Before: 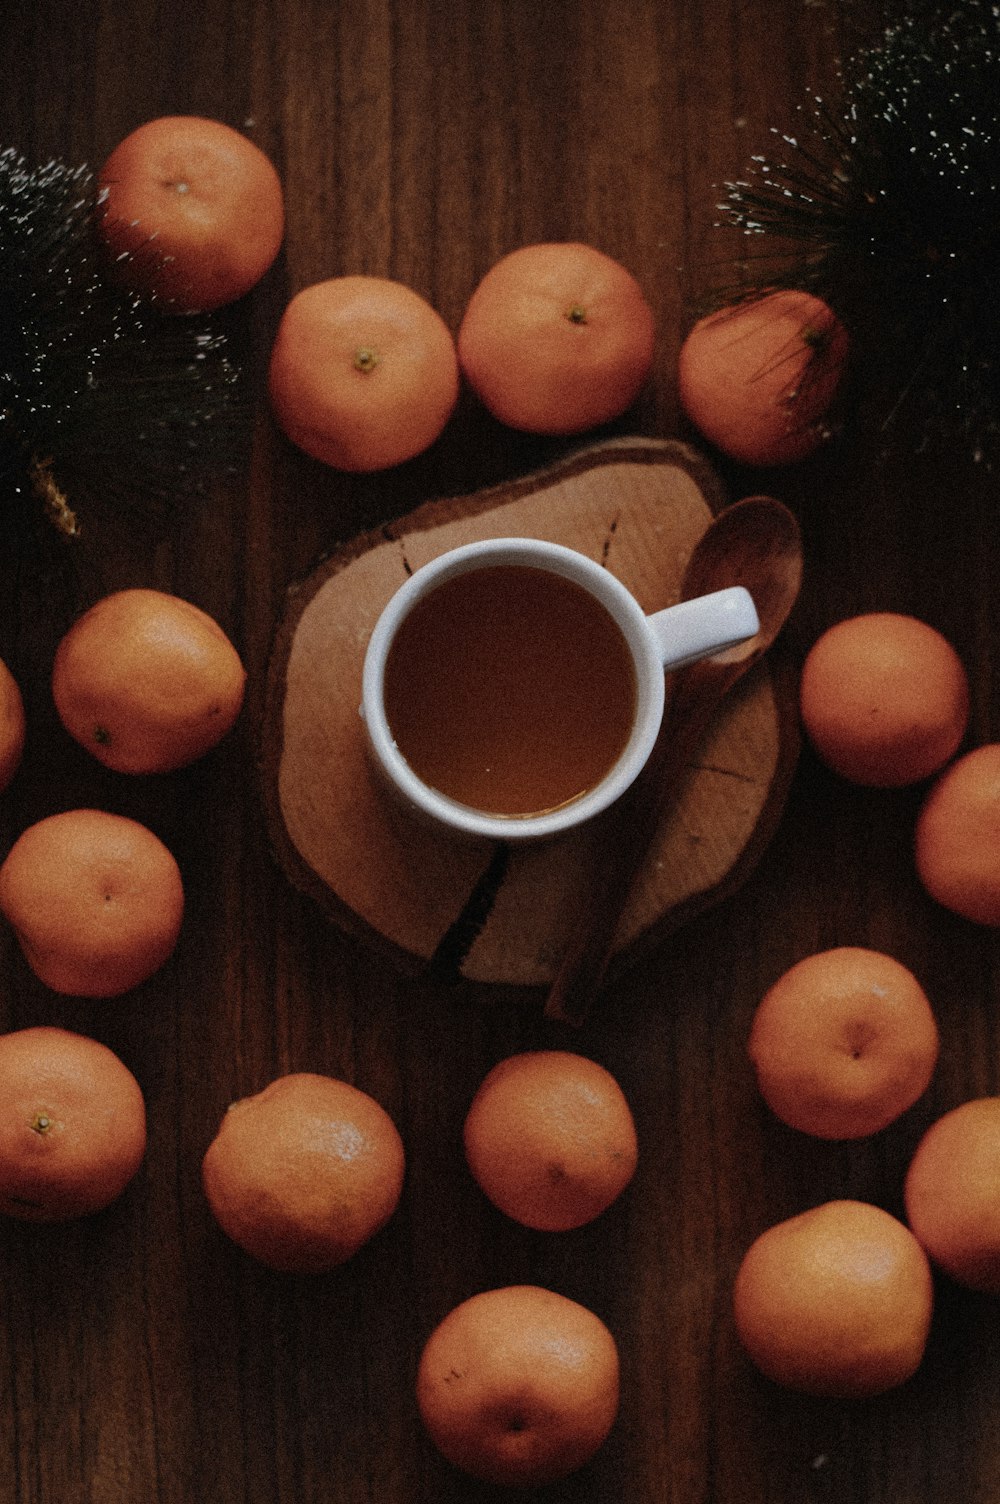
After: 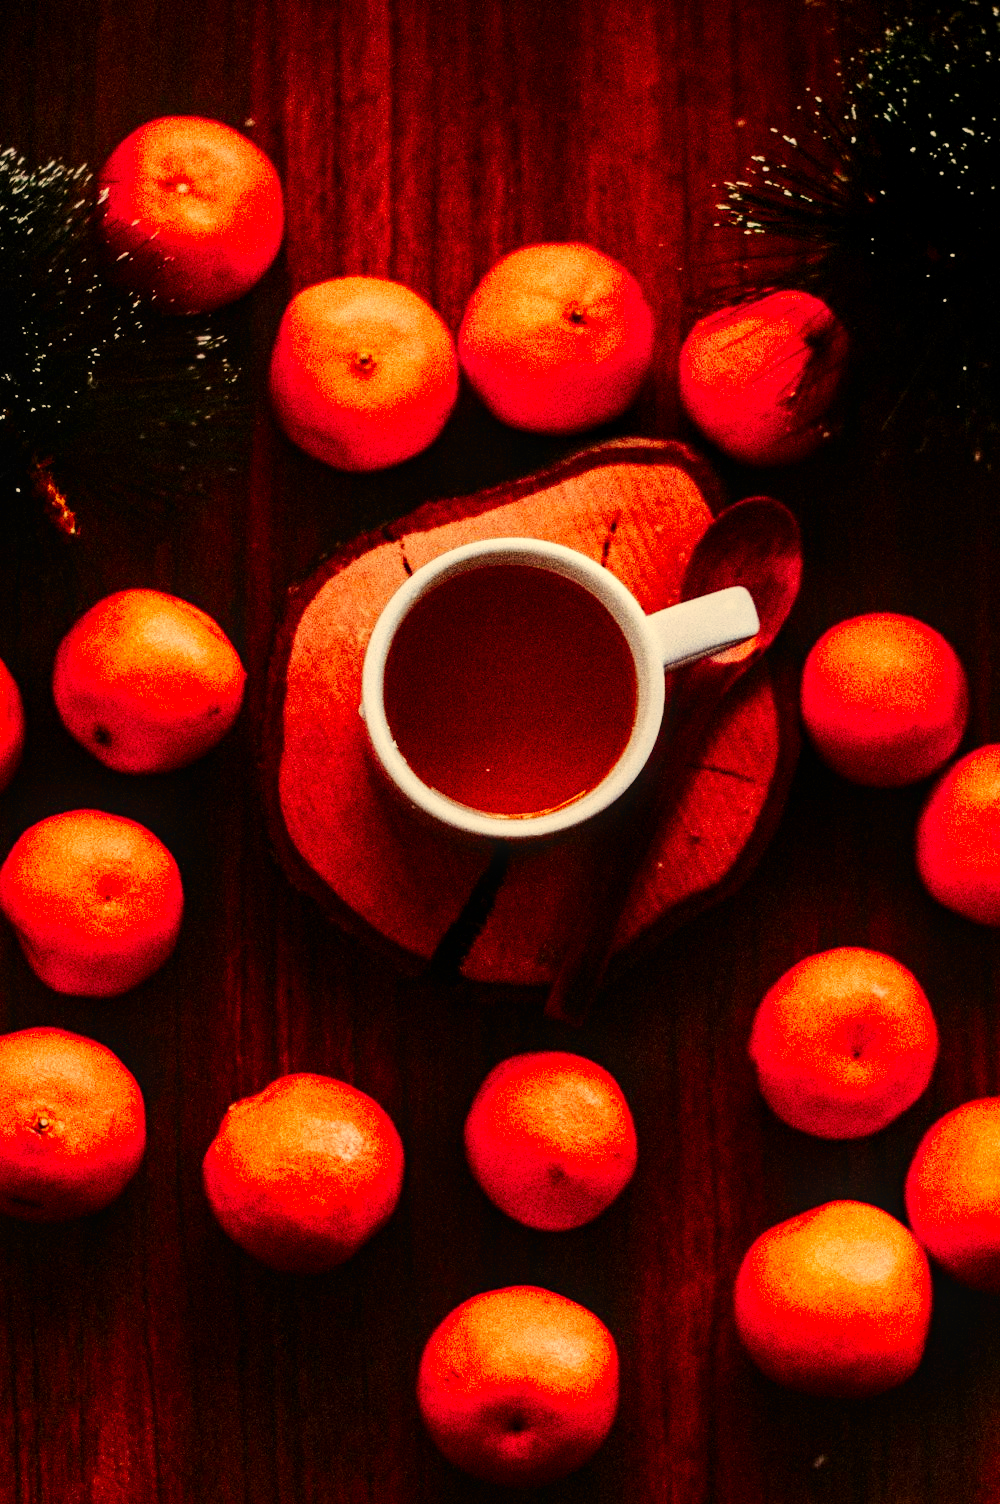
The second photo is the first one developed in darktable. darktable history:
base curve: curves: ch0 [(0, 0.003) (0.001, 0.002) (0.006, 0.004) (0.02, 0.022) (0.048, 0.086) (0.094, 0.234) (0.162, 0.431) (0.258, 0.629) (0.385, 0.8) (0.548, 0.918) (0.751, 0.988) (1, 1)], preserve colors none
color correction: highlights a* 2.35, highlights b* 23.09
contrast brightness saturation: contrast 0.116, brightness -0.116, saturation 0.197
local contrast: on, module defaults
color zones: curves: ch1 [(0.239, 0.552) (0.75, 0.5)]; ch2 [(0.25, 0.462) (0.749, 0.457)], mix 33.53%
